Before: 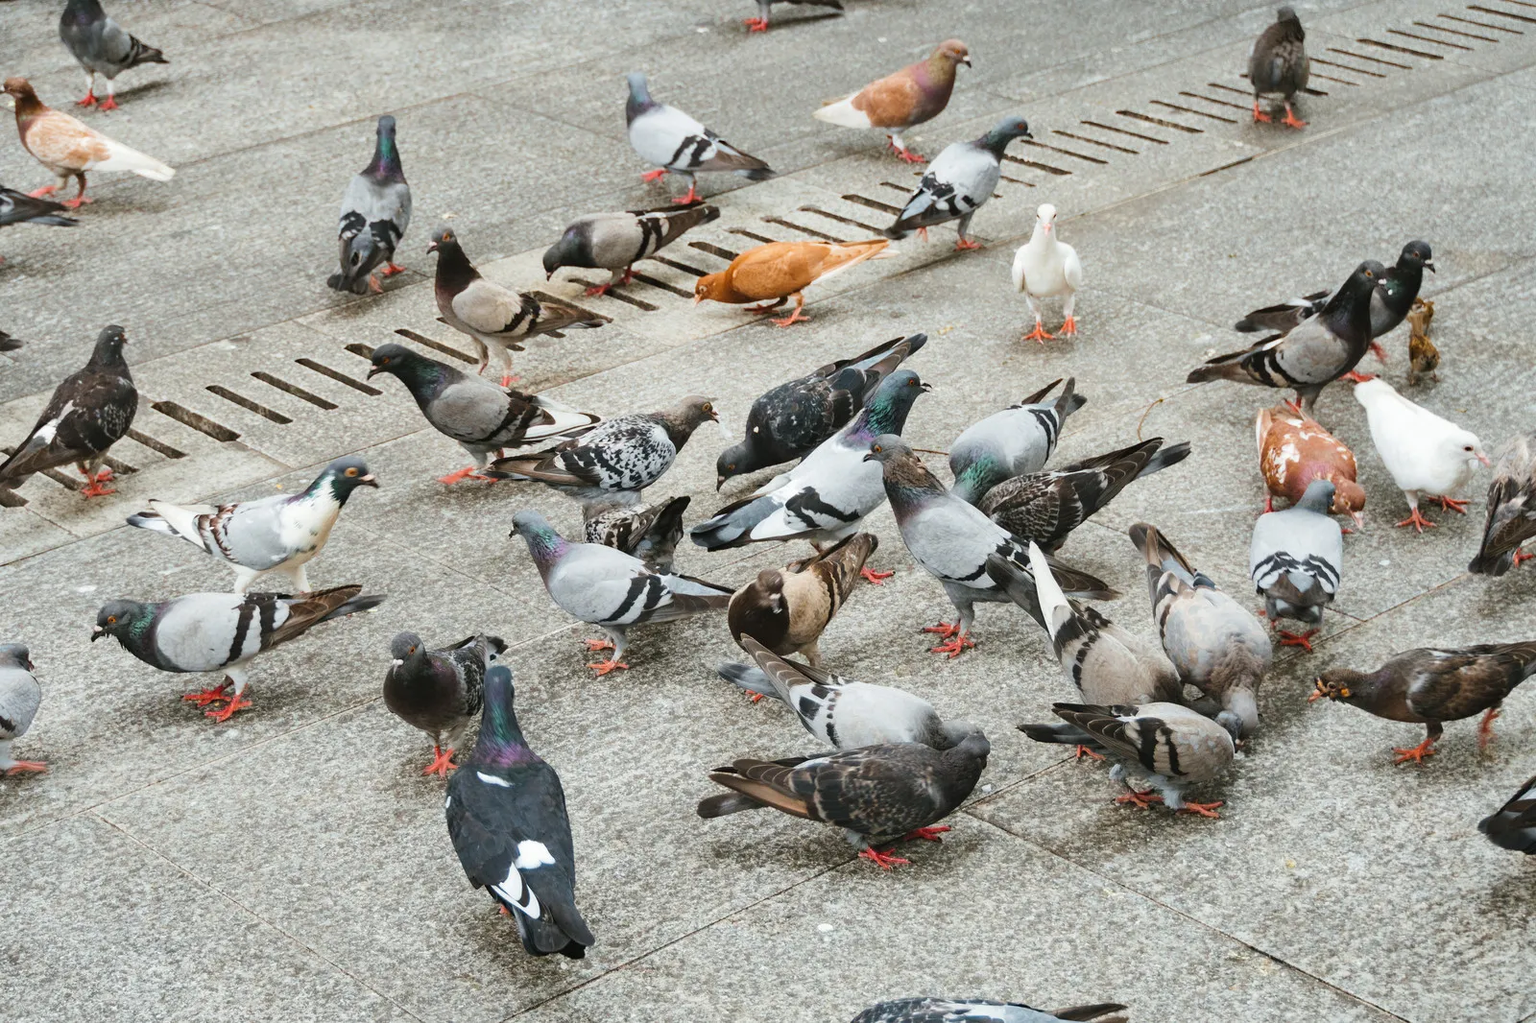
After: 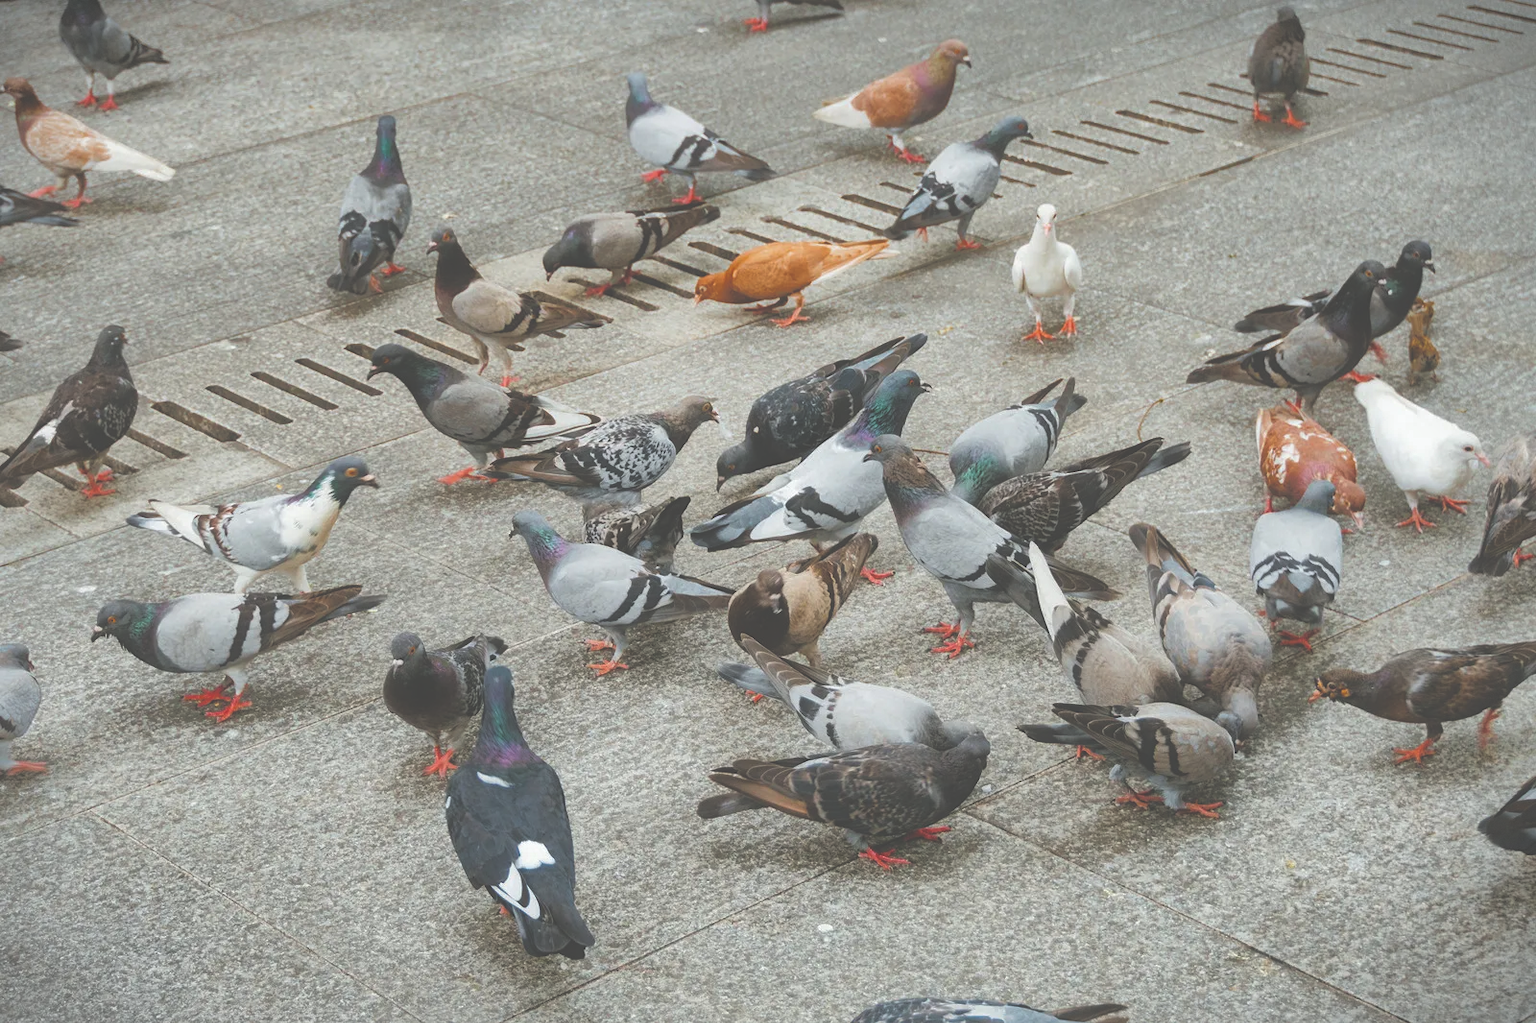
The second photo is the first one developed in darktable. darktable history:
vignetting: fall-off start 100%, brightness -0.406, saturation -0.3, width/height ratio 1.324, dithering 8-bit output, unbound false
tone equalizer: on, module defaults
shadows and highlights: shadows 40, highlights -60
exposure: black level correction -0.041, exposure 0.064 EV, compensate highlight preservation false
contrast equalizer: y [[0.5, 0.488, 0.462, 0.461, 0.491, 0.5], [0.5 ×6], [0.5 ×6], [0 ×6], [0 ×6]]
